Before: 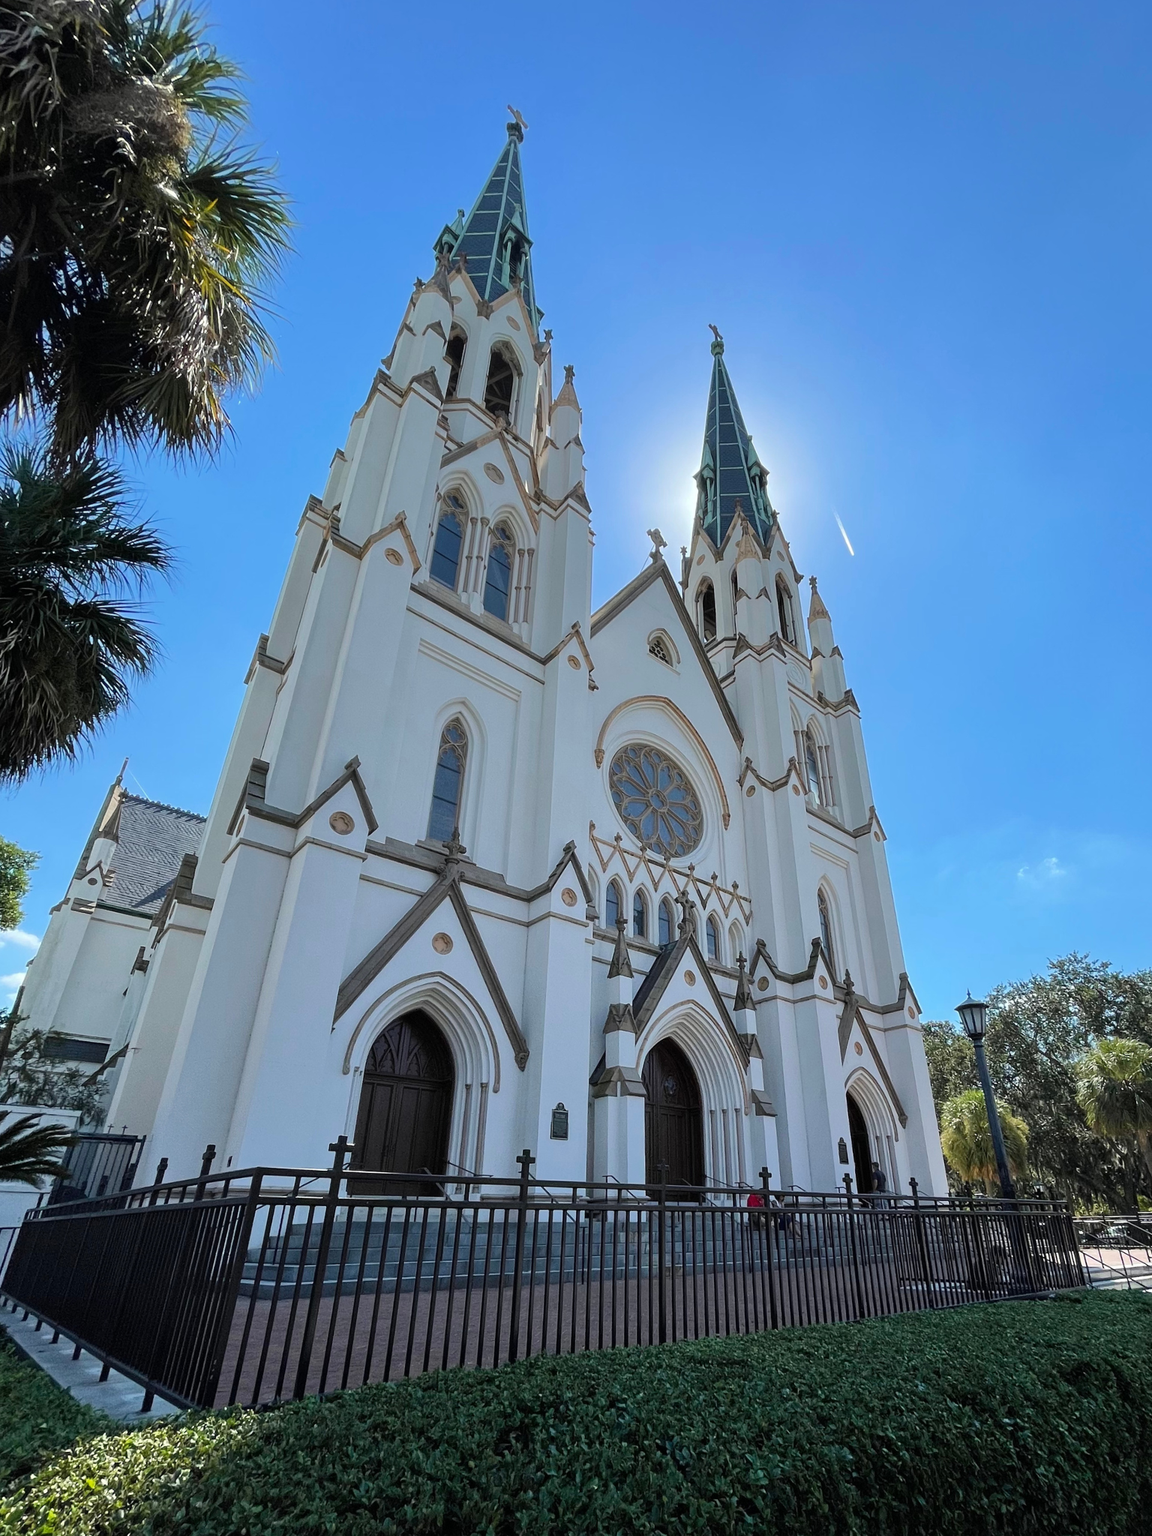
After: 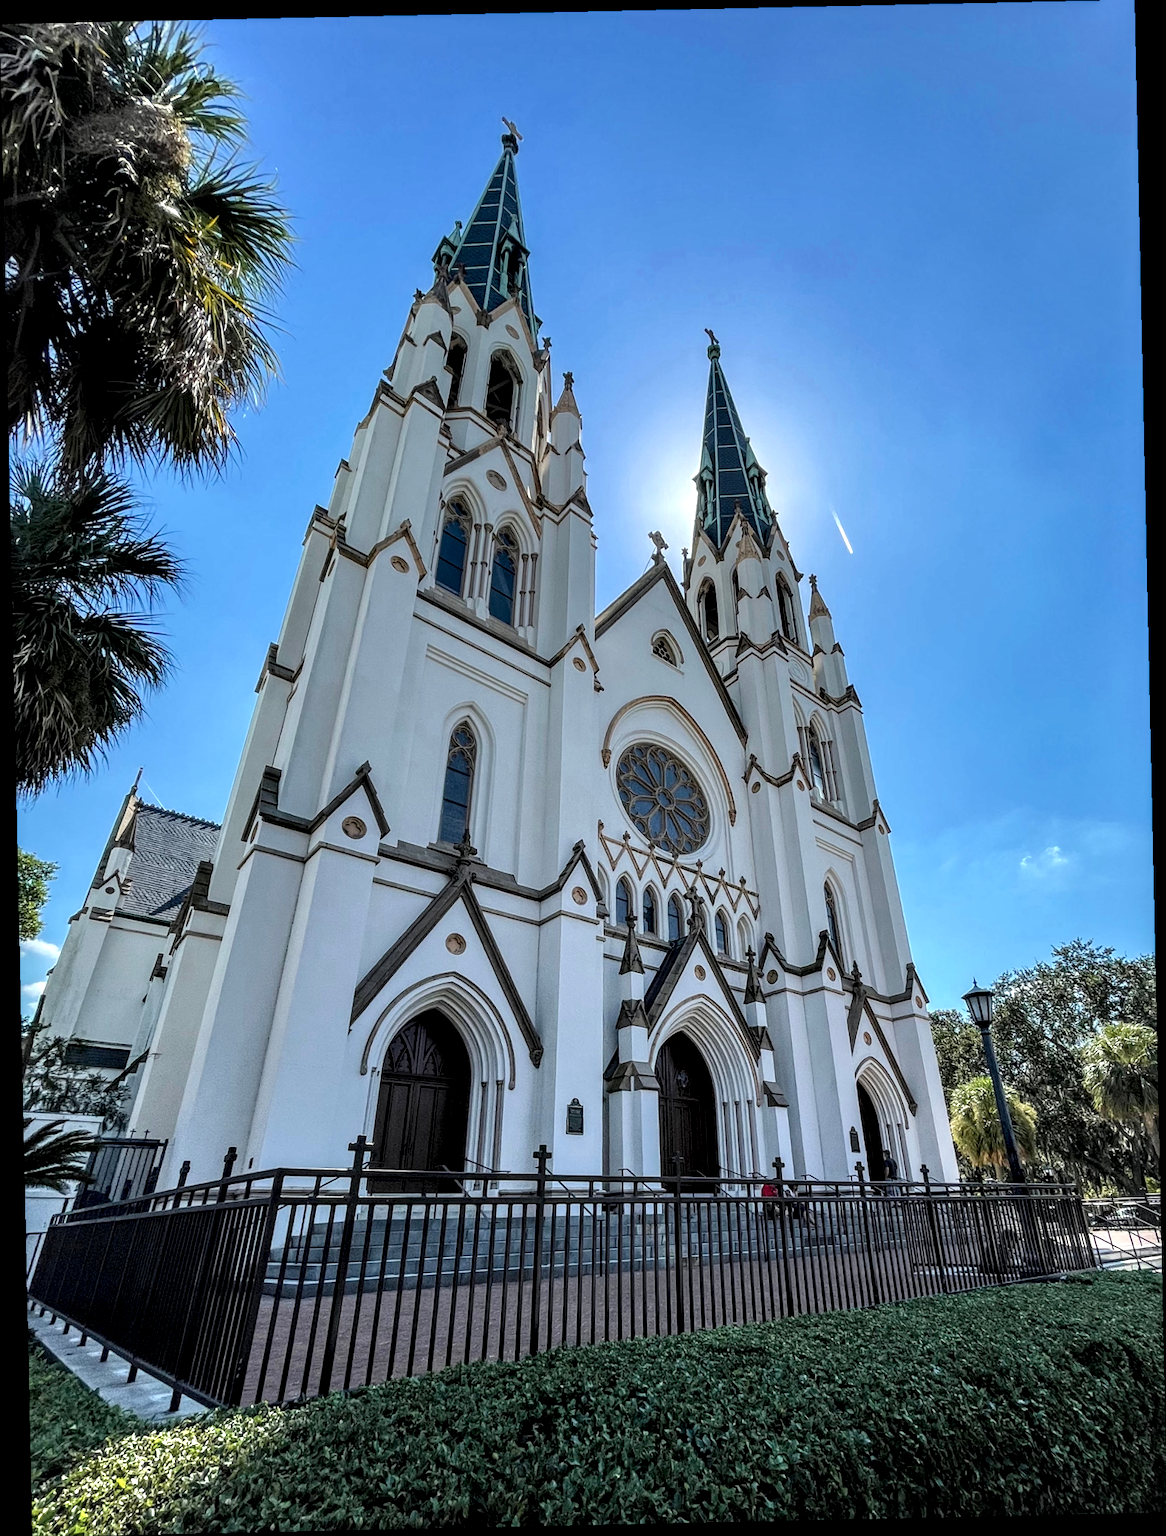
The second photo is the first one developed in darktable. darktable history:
rotate and perspective: rotation -1.24°, automatic cropping off
local contrast: highlights 19%, detail 186%
